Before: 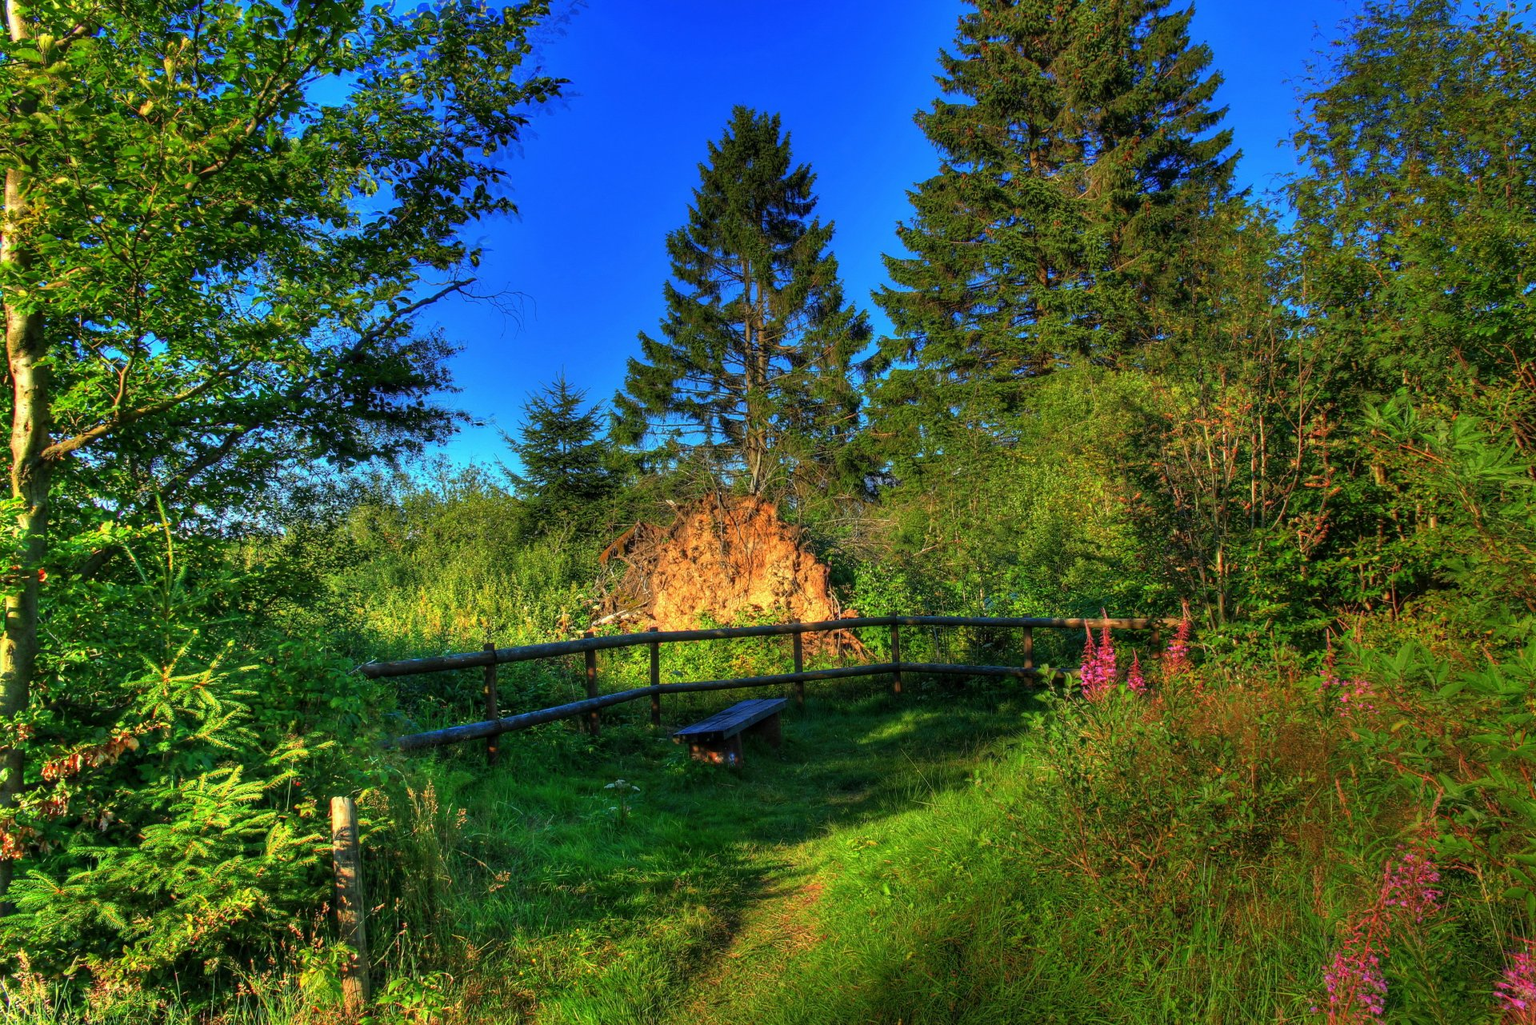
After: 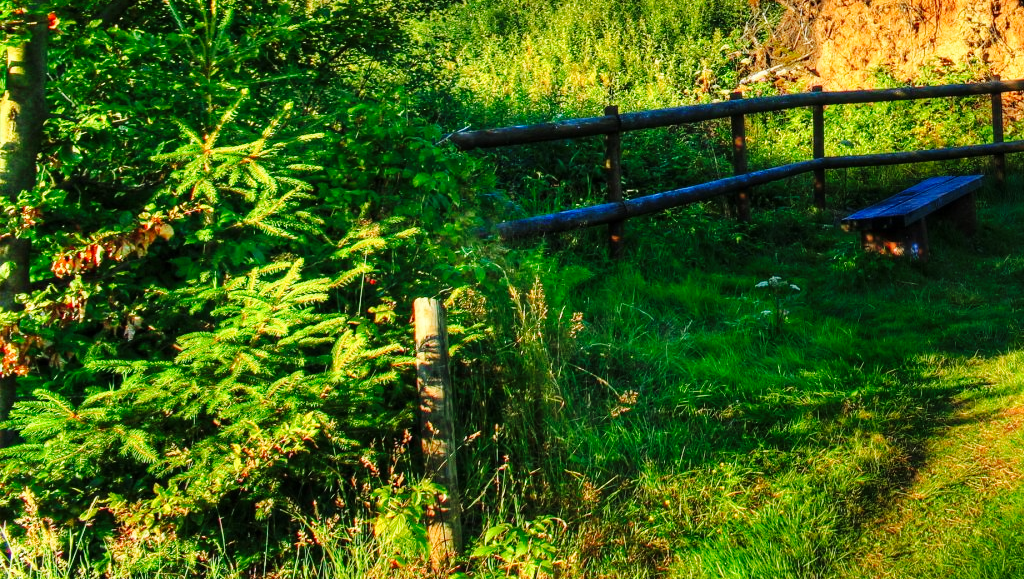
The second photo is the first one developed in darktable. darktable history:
crop and rotate: top 54.623%, right 46.647%, bottom 0.127%
base curve: curves: ch0 [(0, 0) (0.032, 0.025) (0.121, 0.166) (0.206, 0.329) (0.605, 0.79) (1, 1)], preserve colors none
